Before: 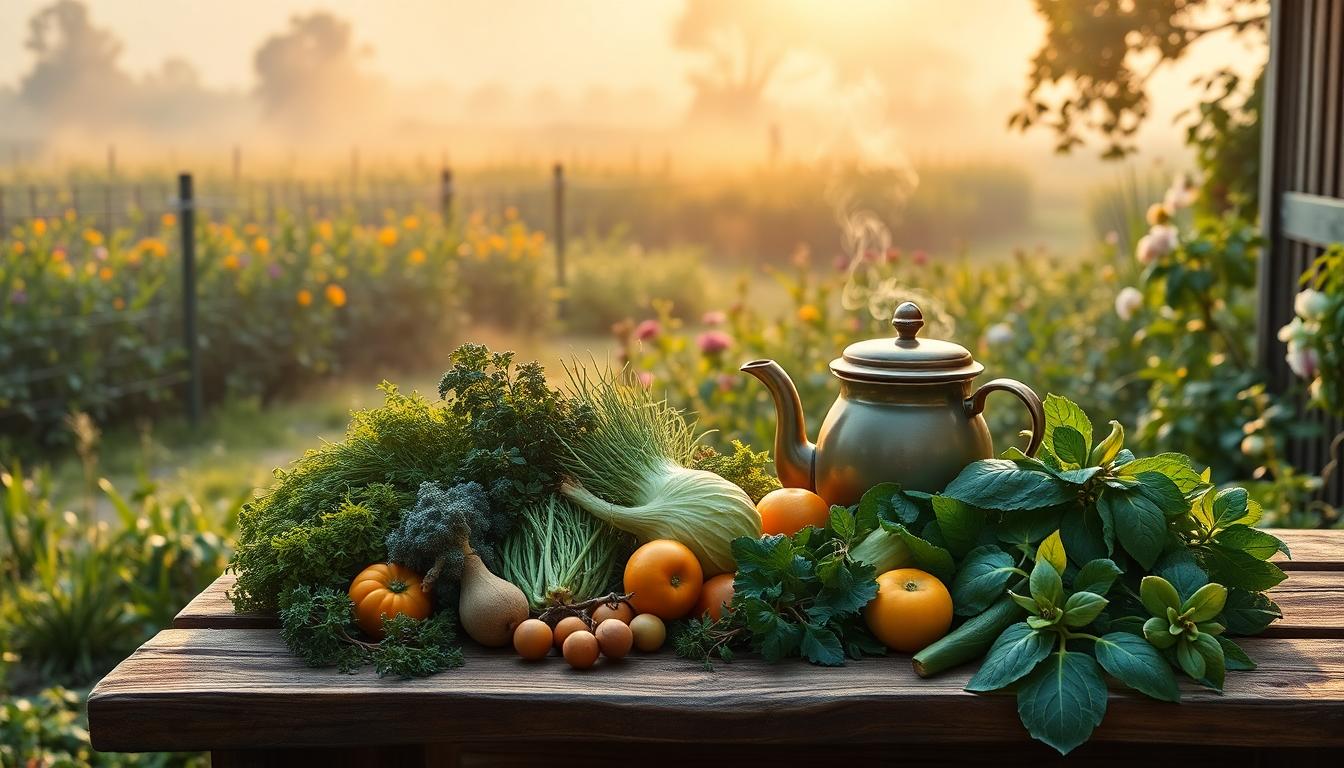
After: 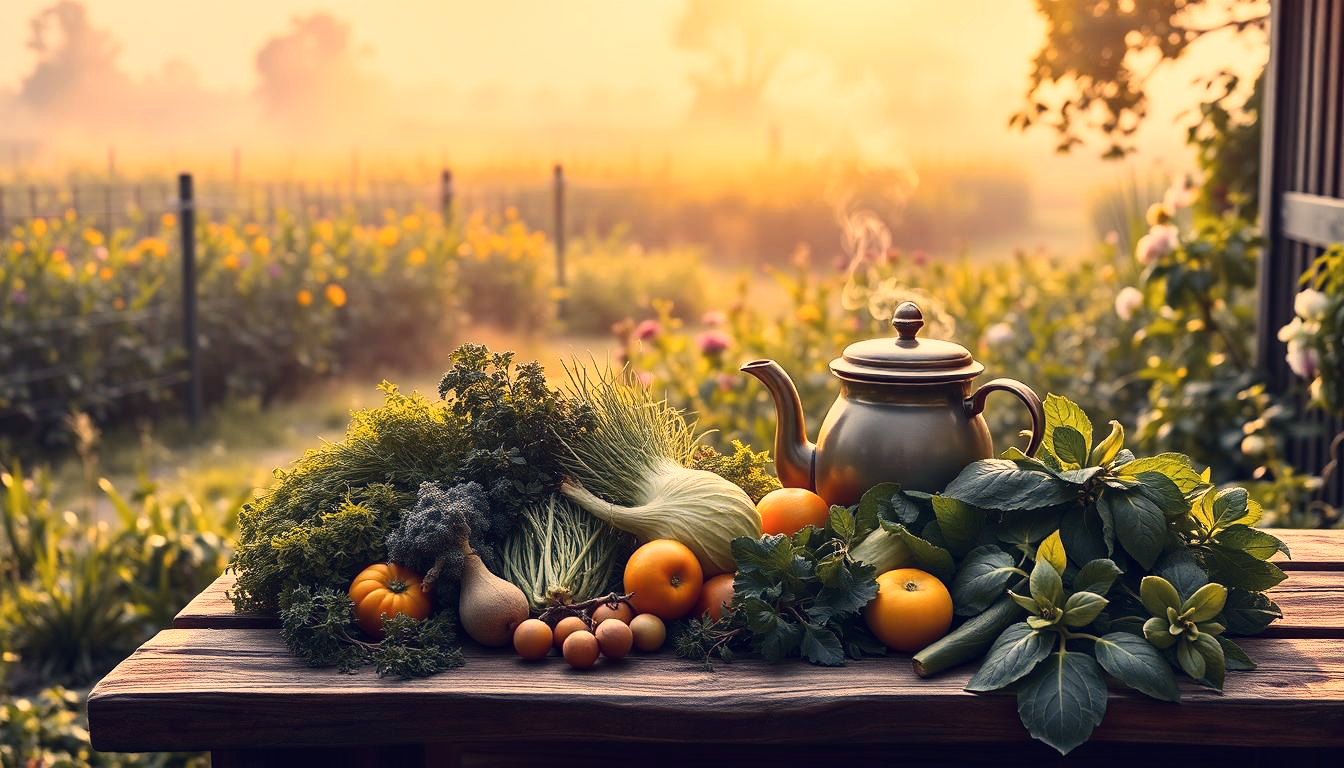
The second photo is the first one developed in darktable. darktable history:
color correction: highlights a* 19.59, highlights b* 27.49, shadows a* 3.46, shadows b* -17.28, saturation 0.73
tone curve: curves: ch0 [(0, 0.003) (0.117, 0.101) (0.257, 0.246) (0.408, 0.432) (0.632, 0.716) (0.795, 0.884) (1, 1)]; ch1 [(0, 0) (0.227, 0.197) (0.405, 0.421) (0.501, 0.501) (0.522, 0.526) (0.546, 0.564) (0.589, 0.602) (0.696, 0.761) (0.976, 0.992)]; ch2 [(0, 0) (0.208, 0.176) (0.377, 0.38) (0.5, 0.5) (0.537, 0.534) (0.571, 0.577) (0.627, 0.64) (0.698, 0.76) (1, 1)], color space Lab, independent channels, preserve colors none
